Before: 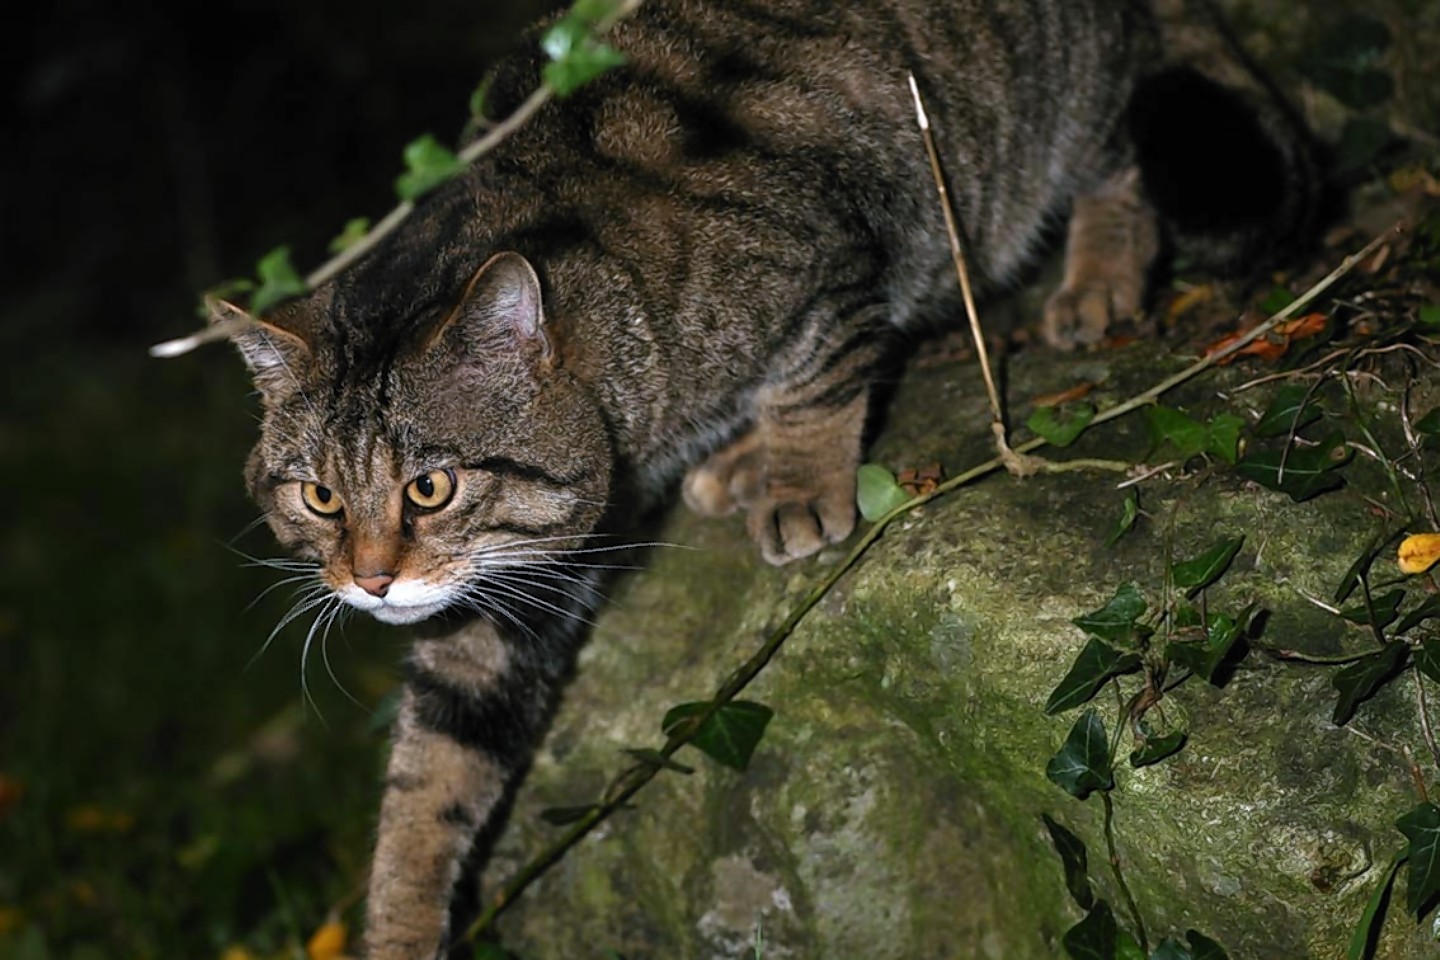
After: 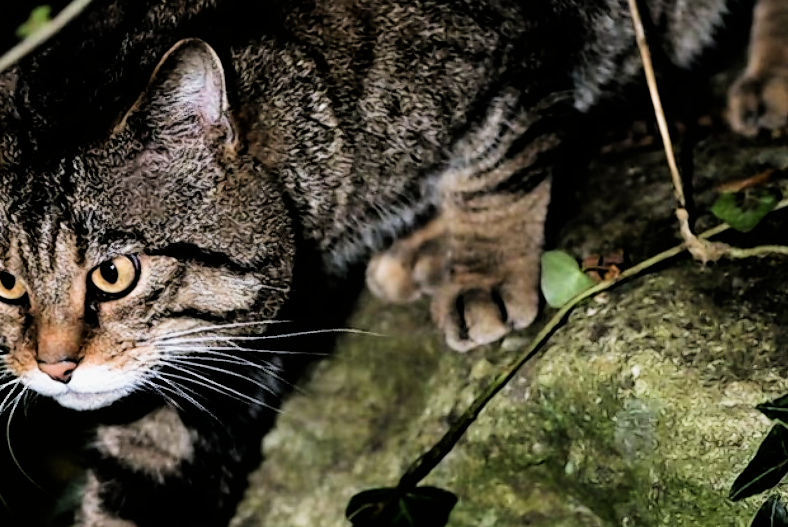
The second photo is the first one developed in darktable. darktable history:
tone equalizer: -8 EV -0.763 EV, -7 EV -0.718 EV, -6 EV -0.631 EV, -5 EV -0.395 EV, -3 EV 0.37 EV, -2 EV 0.6 EV, -1 EV 0.689 EV, +0 EV 0.722 EV
crop and rotate: left 21.977%, top 22.328%, right 23.261%, bottom 22.714%
filmic rgb: black relative exposure -5.12 EV, white relative exposure 4 EV, hardness 2.9, contrast 1.412, highlights saturation mix -30.24%, iterations of high-quality reconstruction 0
